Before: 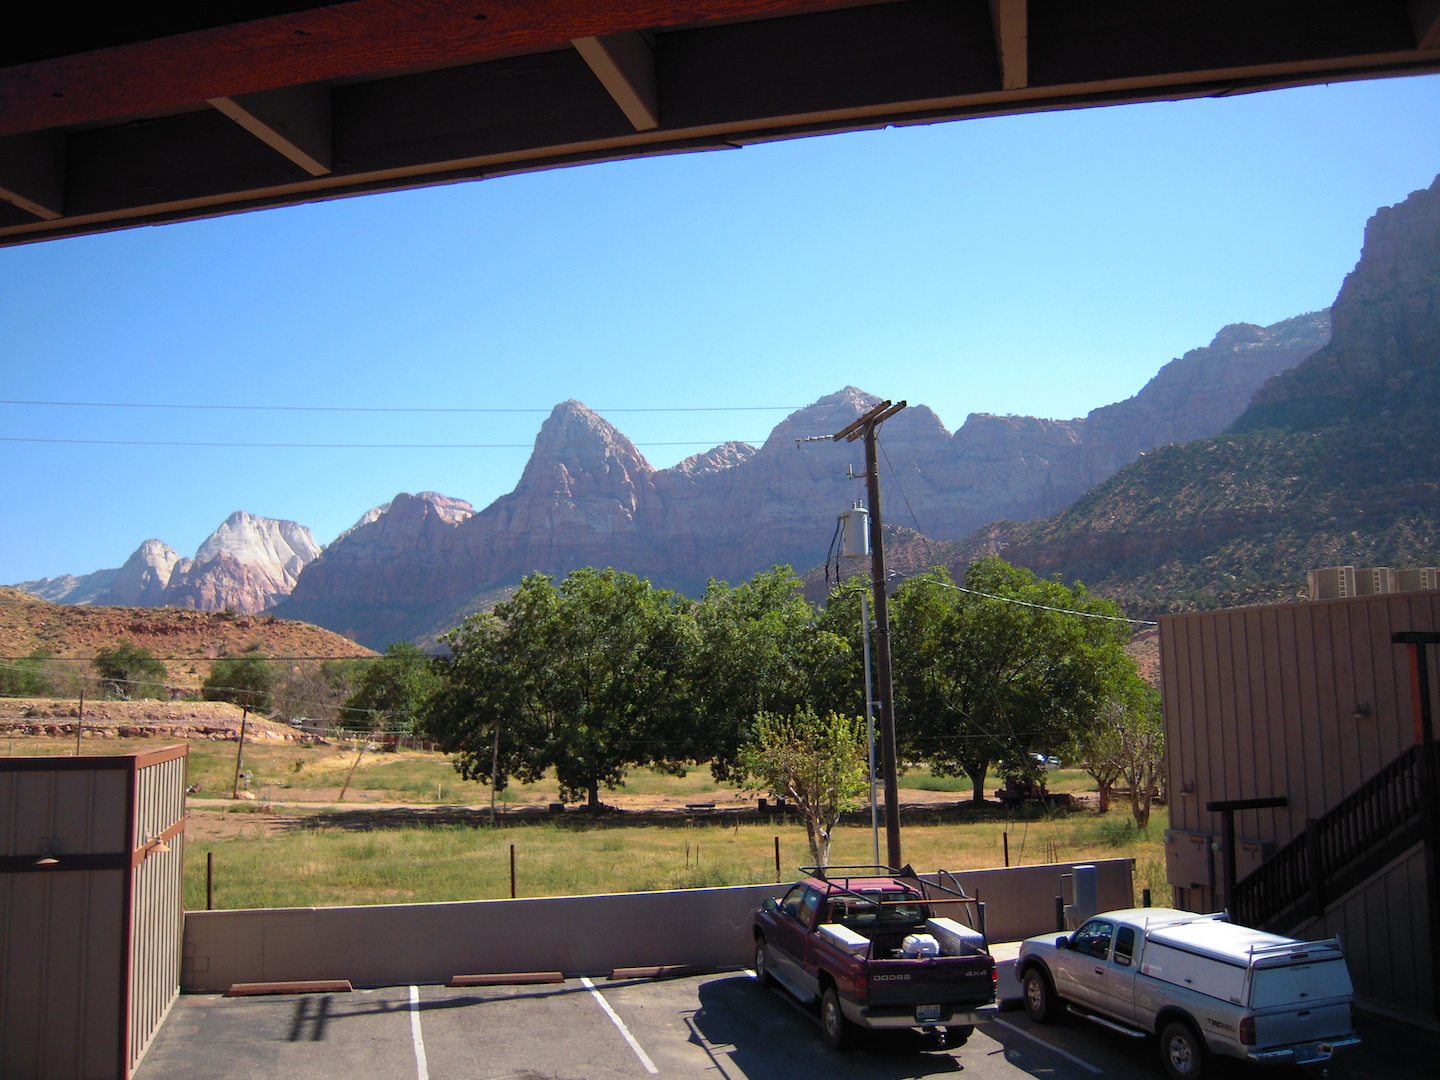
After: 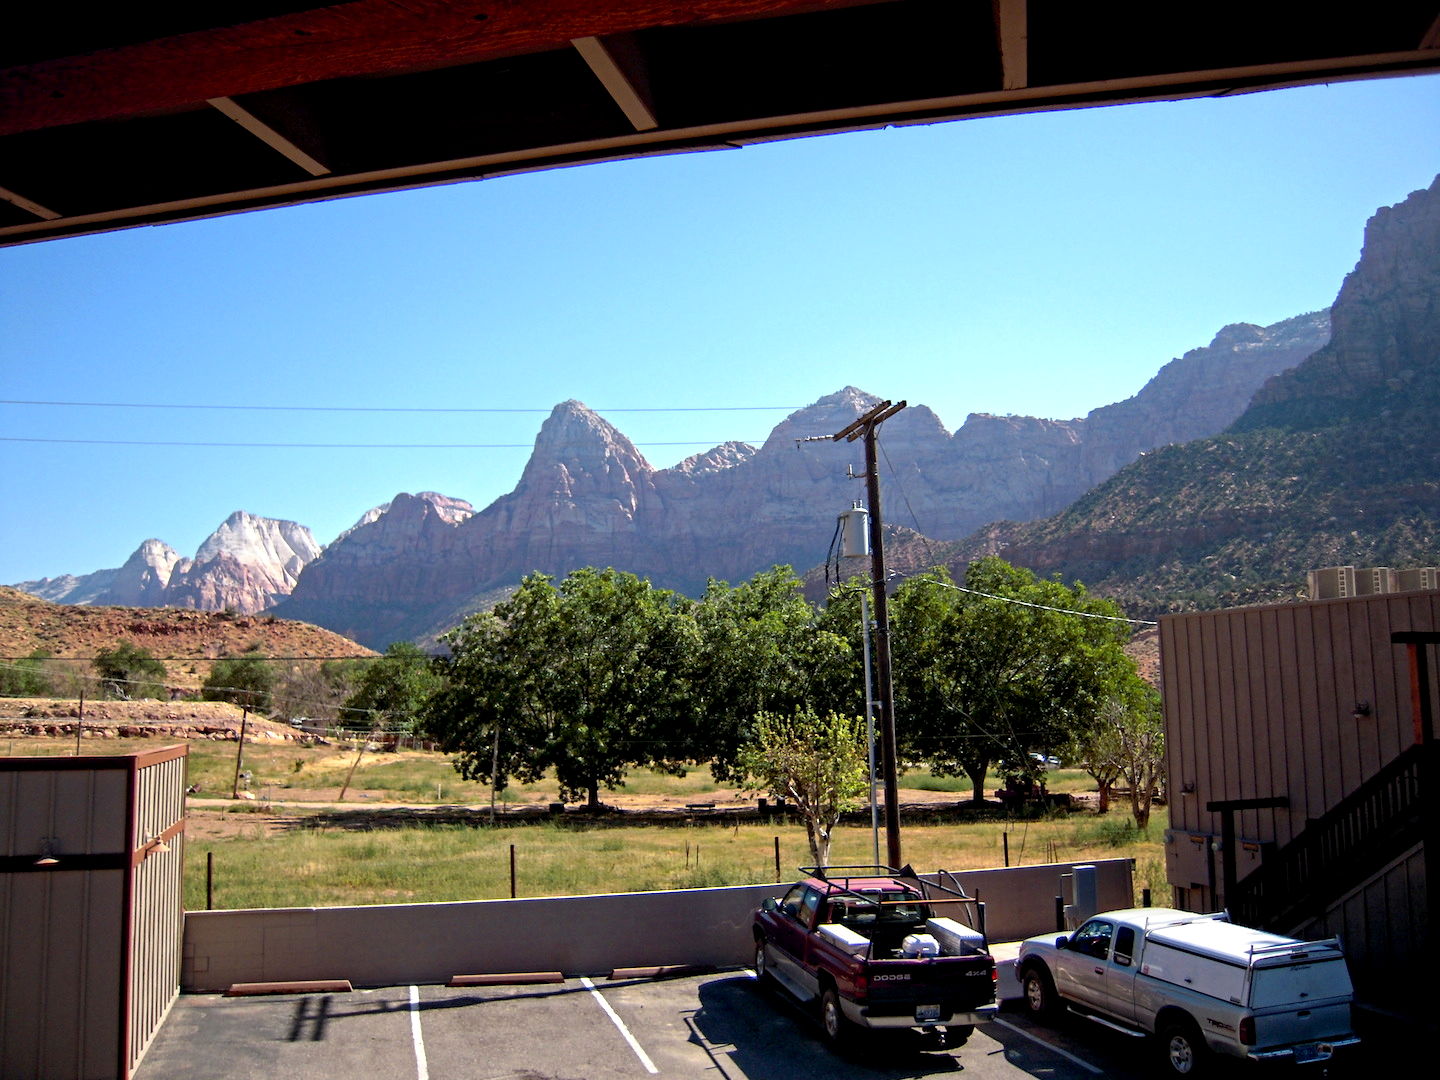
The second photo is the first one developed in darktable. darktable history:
contrast equalizer: y [[0.5, 0.501, 0.525, 0.597, 0.58, 0.514], [0.5 ×6], [0.5 ×6], [0 ×6], [0 ×6]]
exposure: black level correction 0.007, exposure 0.159 EV, compensate highlight preservation false
